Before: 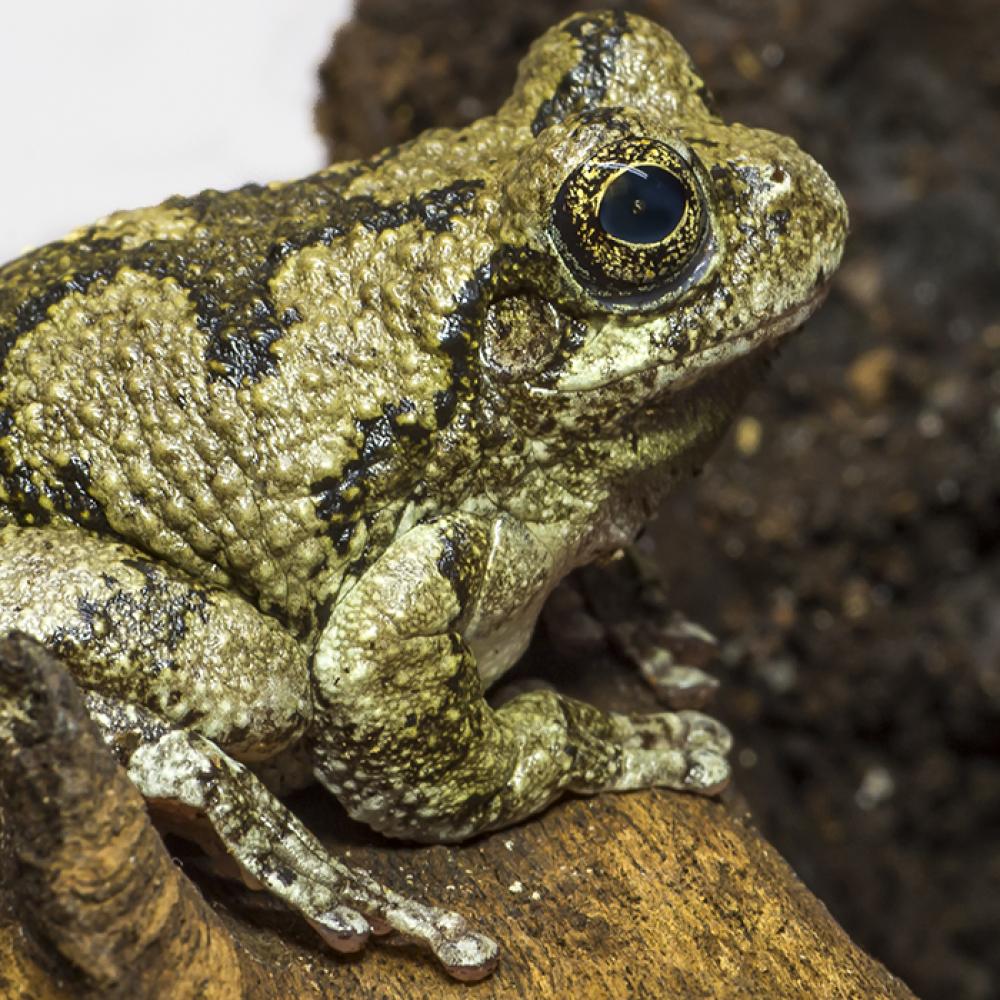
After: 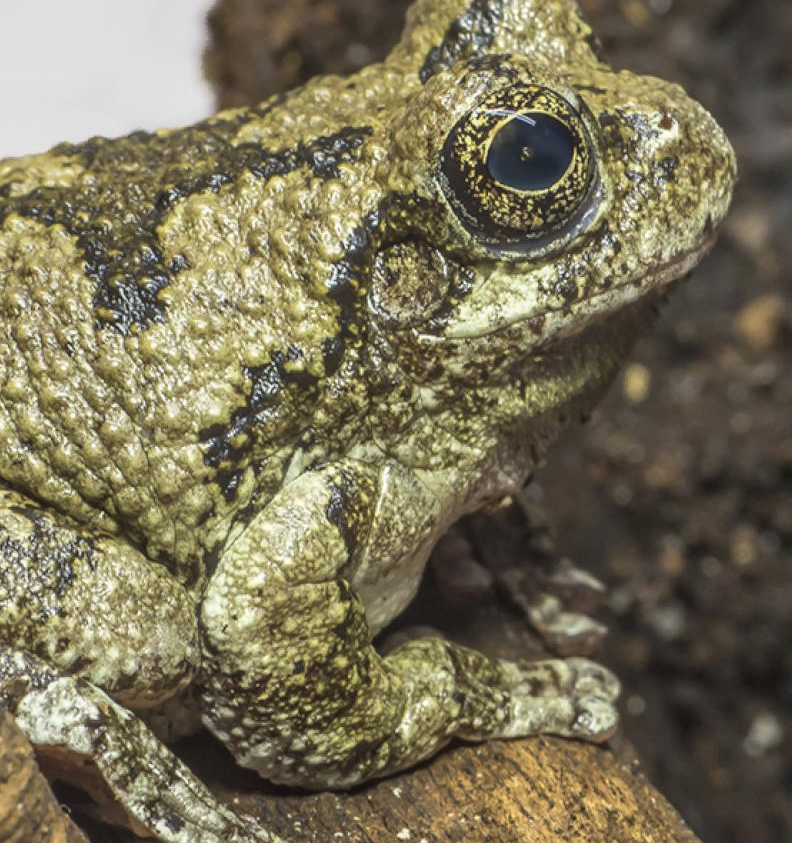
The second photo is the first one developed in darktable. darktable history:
local contrast: detail 130%
crop: left 11.225%, top 5.381%, right 9.565%, bottom 10.314%
bloom: size 15%, threshold 97%, strength 7%
contrast brightness saturation: contrast -0.15, brightness 0.05, saturation -0.12
